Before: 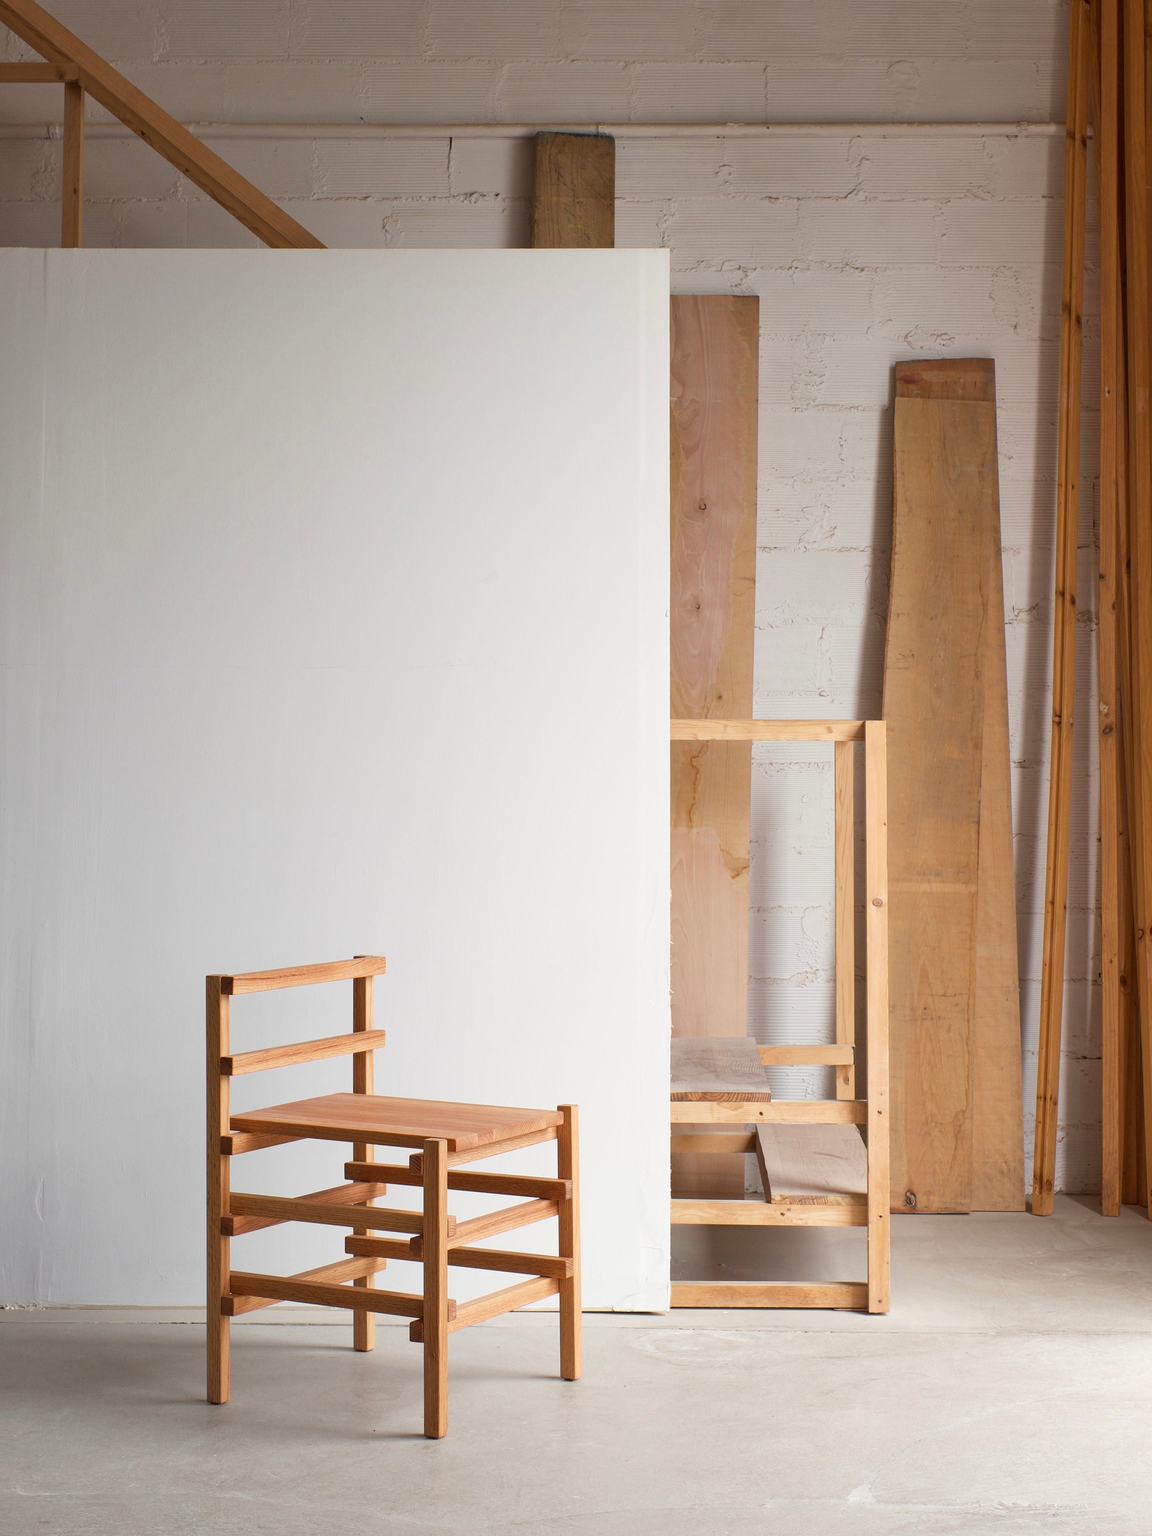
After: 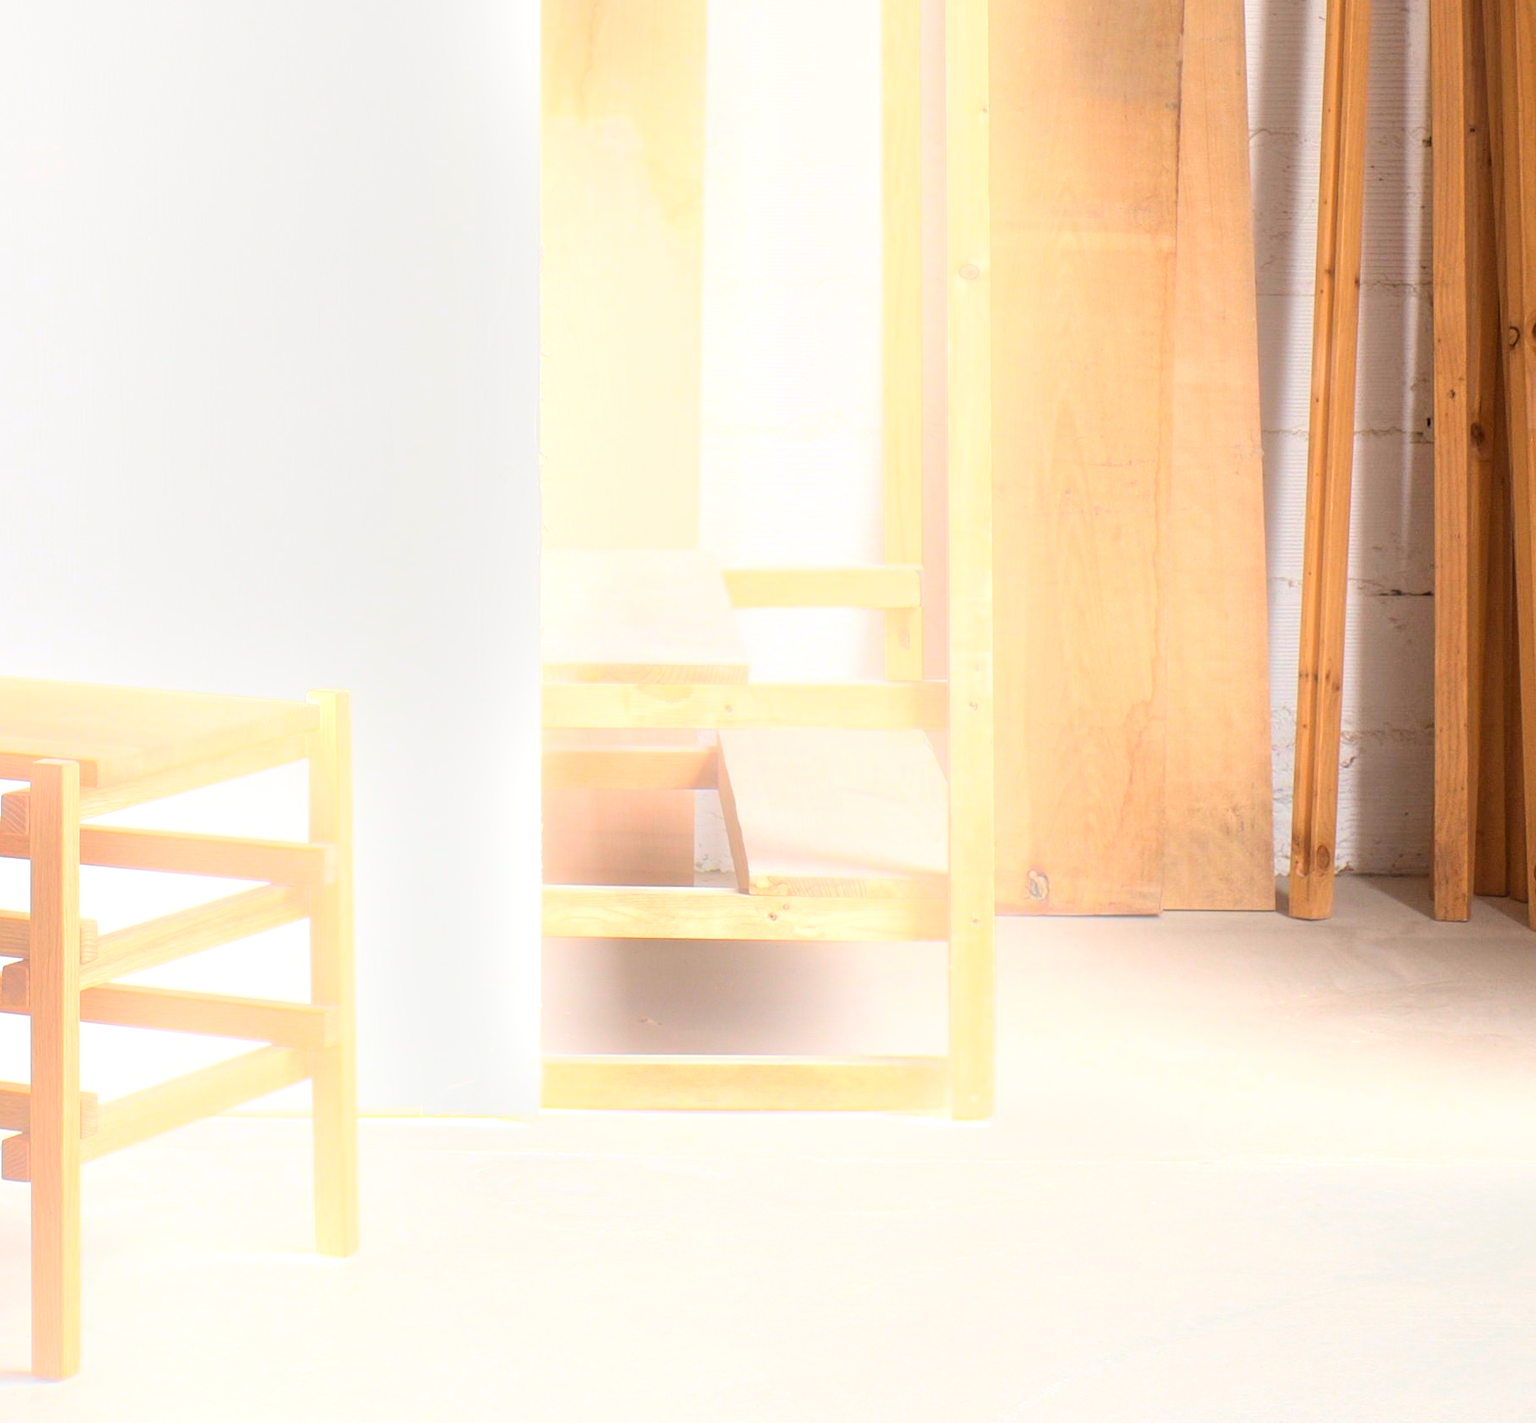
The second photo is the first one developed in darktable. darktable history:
exposure: exposure 0.74 EV, compensate highlight preservation false
bloom: on, module defaults
crop and rotate: left 35.509%, top 50.238%, bottom 4.934%
